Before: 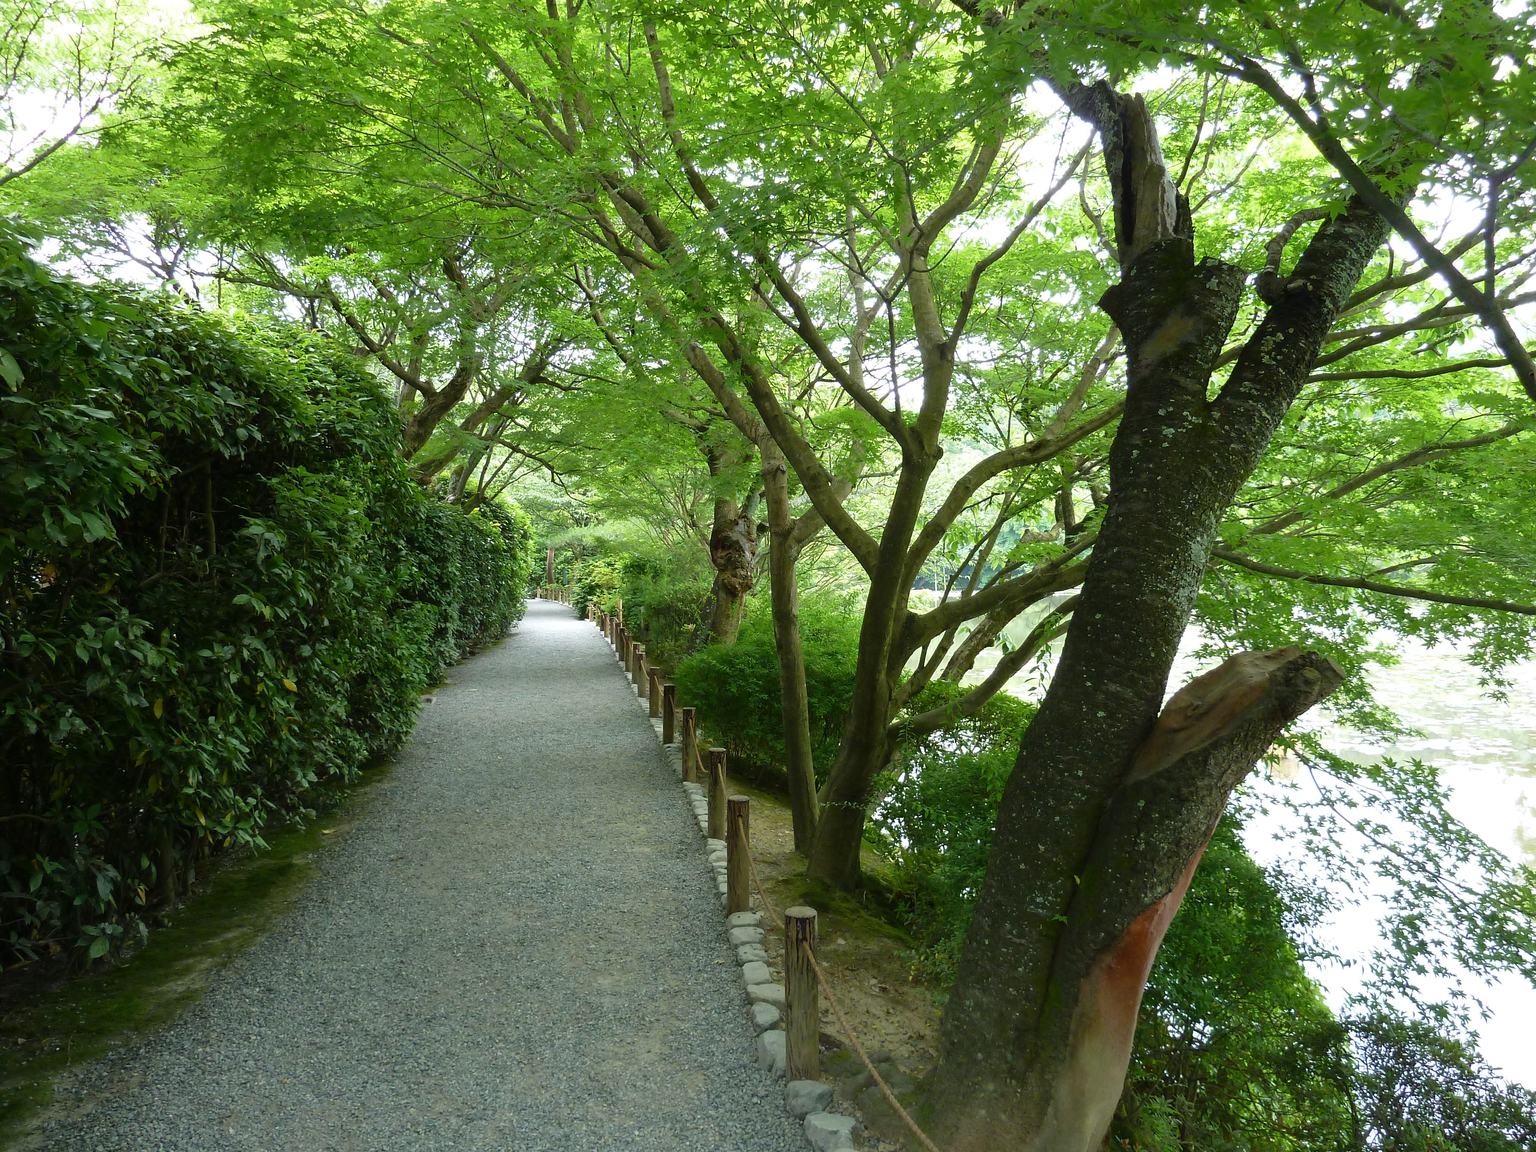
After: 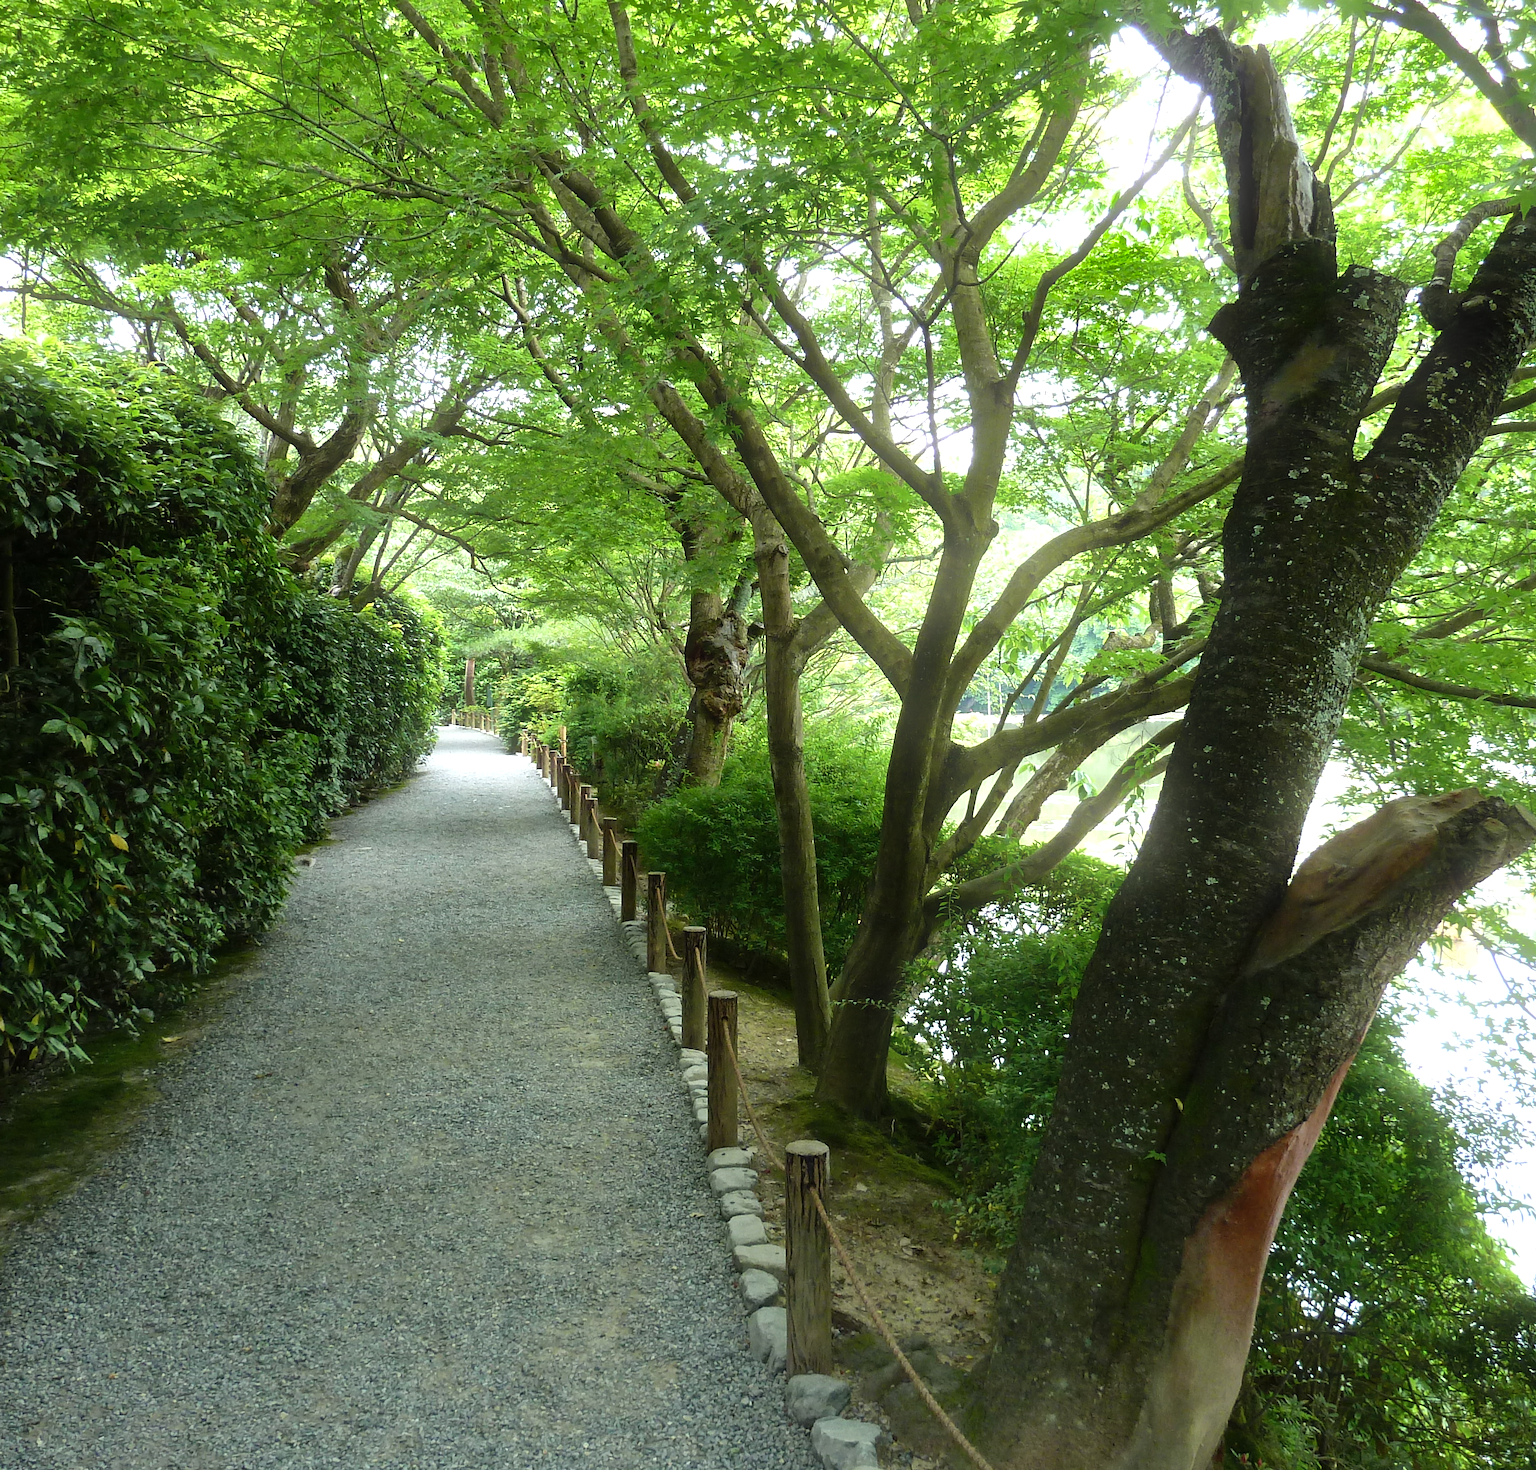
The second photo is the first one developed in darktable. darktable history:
bloom: size 15%, threshold 97%, strength 7%
tone equalizer: -8 EV -0.417 EV, -7 EV -0.389 EV, -6 EV -0.333 EV, -5 EV -0.222 EV, -3 EV 0.222 EV, -2 EV 0.333 EV, -1 EV 0.389 EV, +0 EV 0.417 EV, edges refinement/feathering 500, mask exposure compensation -1.57 EV, preserve details no
crop and rotate: left 13.15%, top 5.251%, right 12.609%
shadows and highlights: shadows 24.5, highlights -78.15, soften with gaussian
